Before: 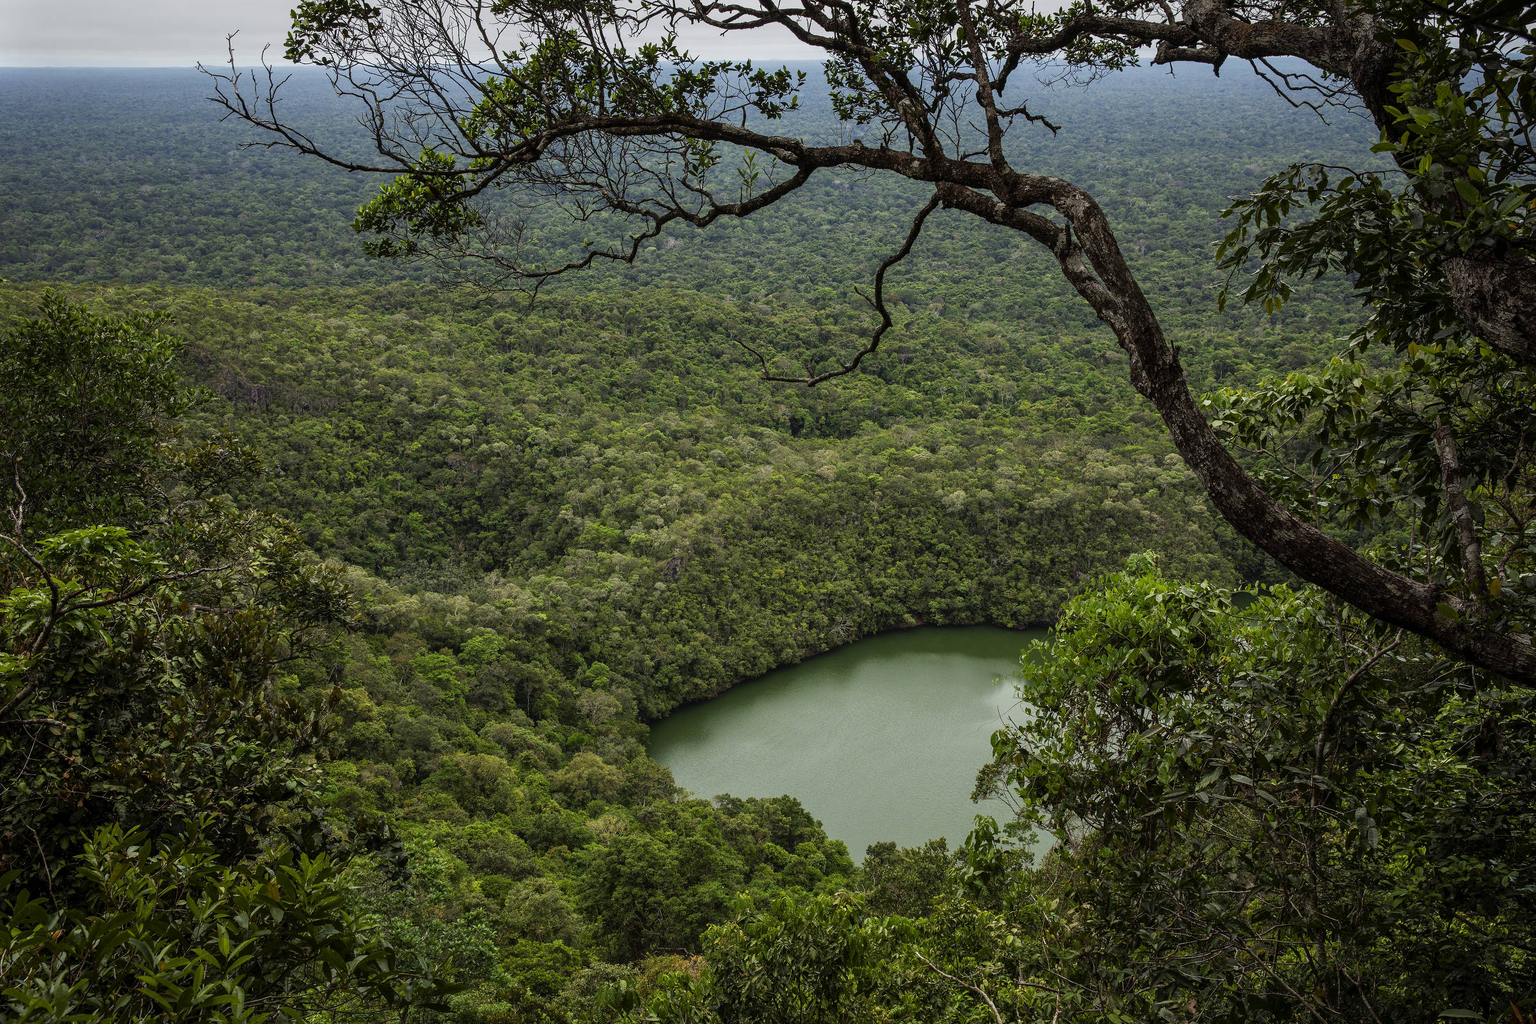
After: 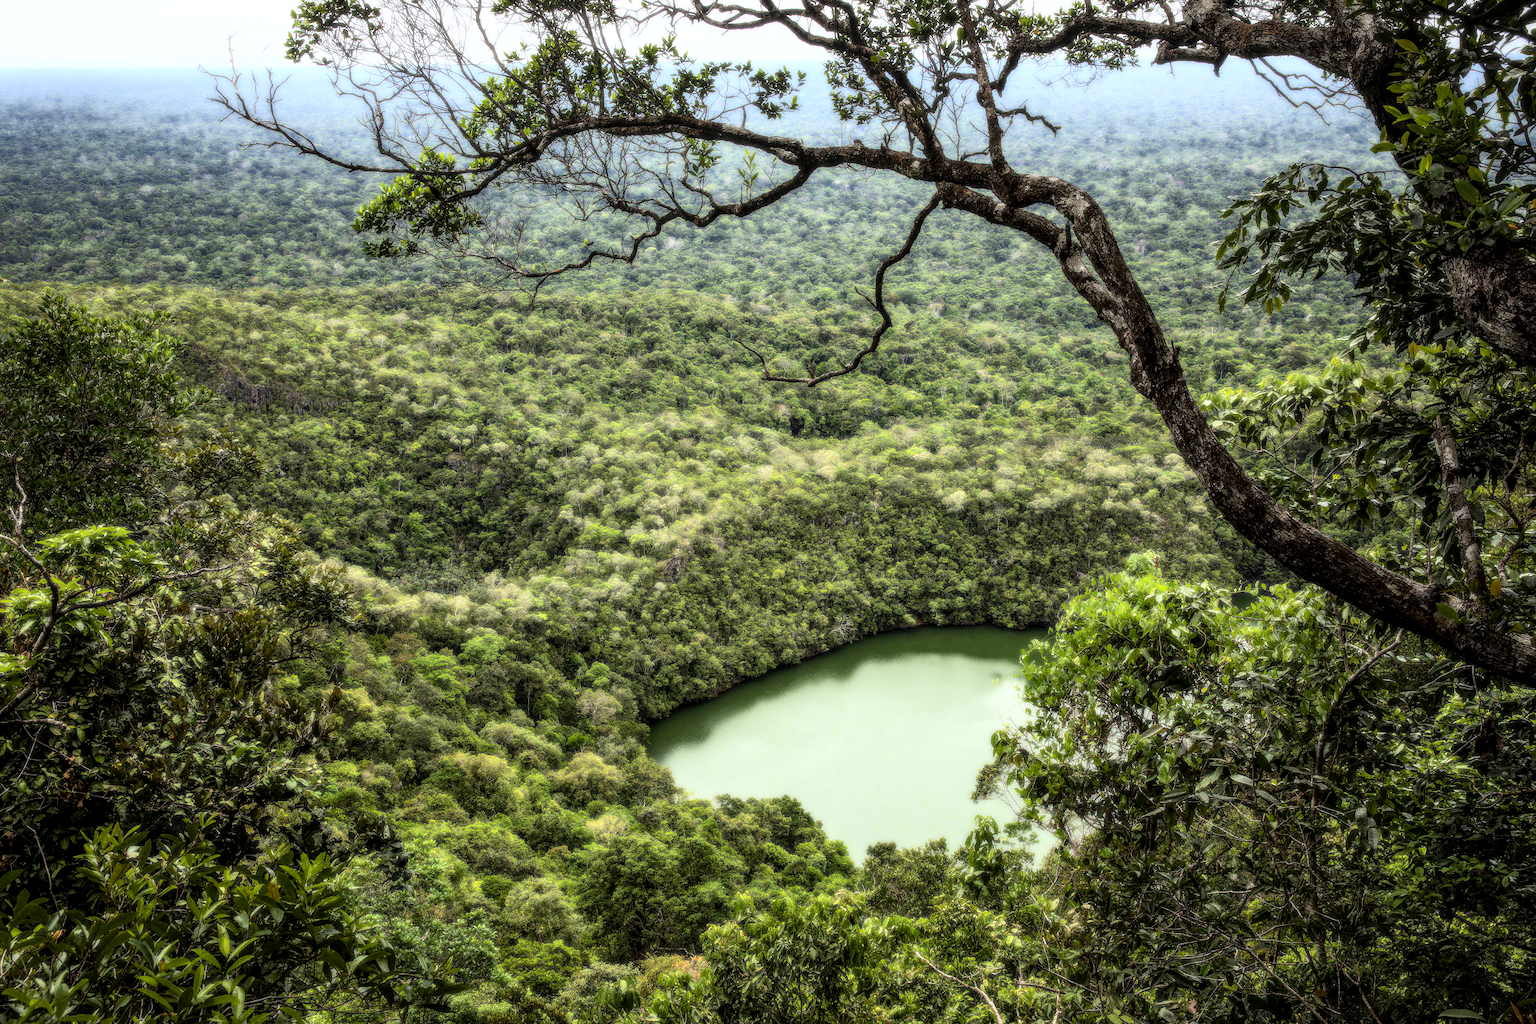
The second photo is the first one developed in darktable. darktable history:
color balance: contrast 8.5%, output saturation 105%
local contrast: on, module defaults
bloom: size 0%, threshold 54.82%, strength 8.31%
exposure: black level correction 0.001, exposure 0.5 EV, compensate exposure bias true, compensate highlight preservation false
base curve: curves: ch0 [(0, 0) (0.283, 0.295) (1, 1)], preserve colors none
